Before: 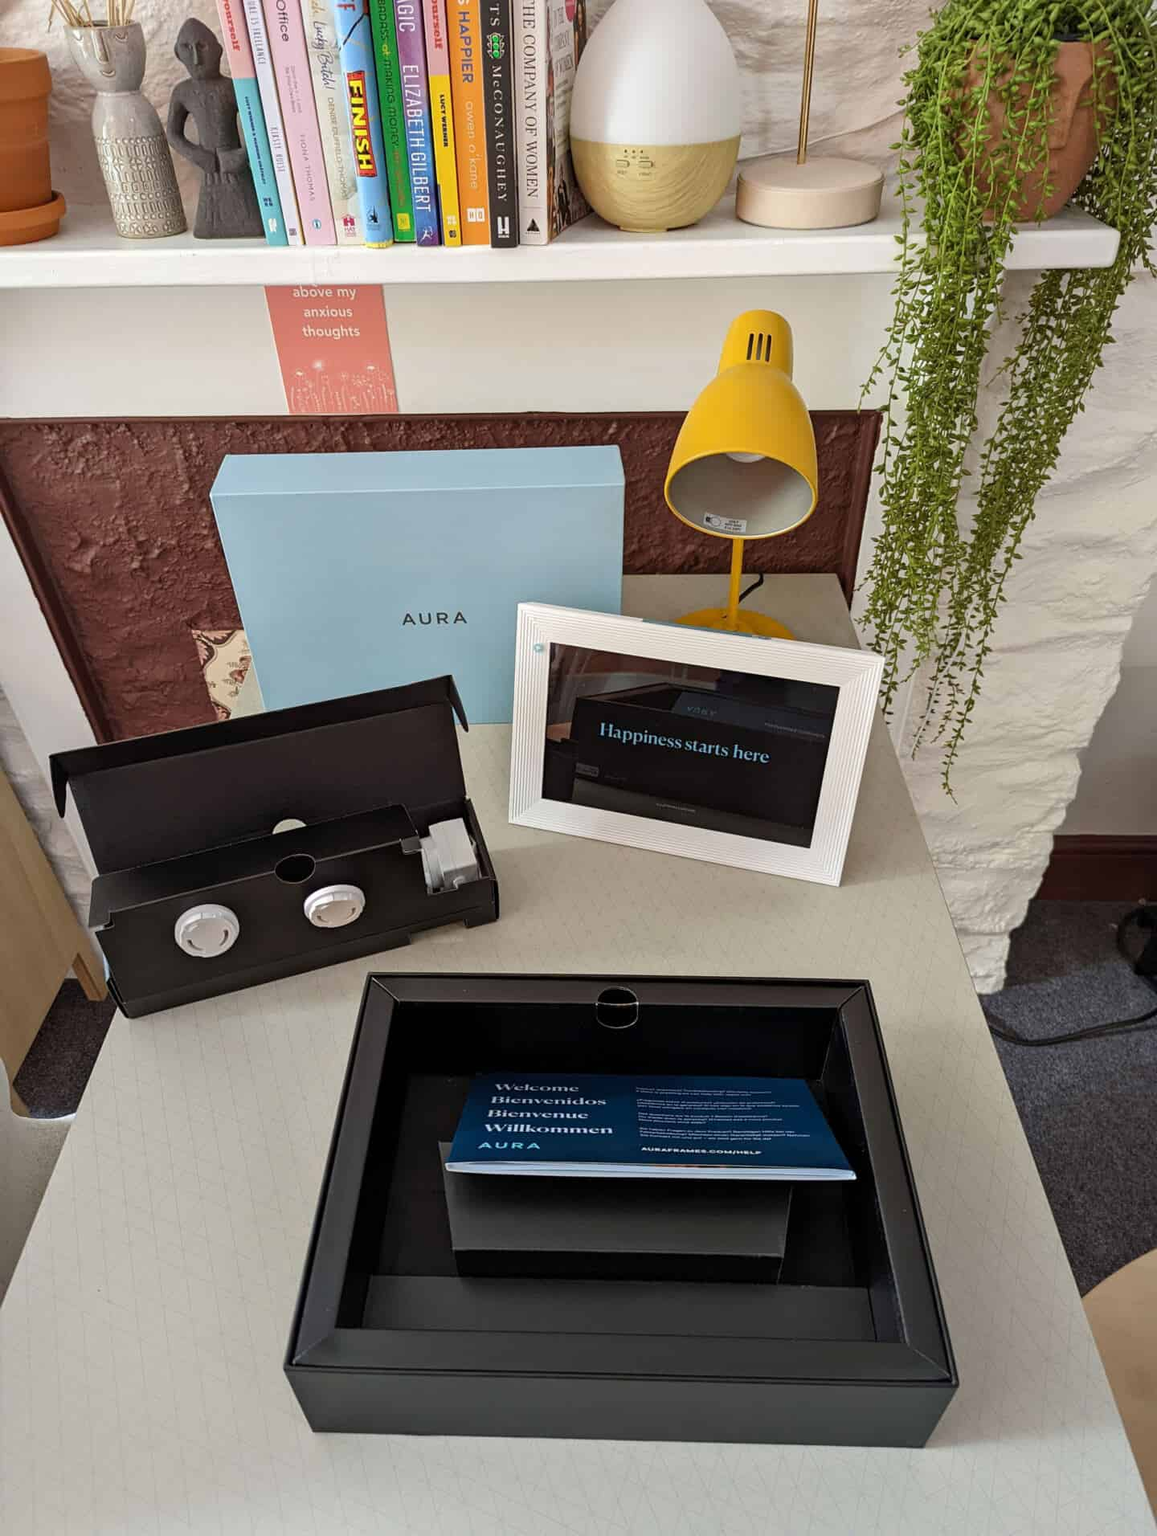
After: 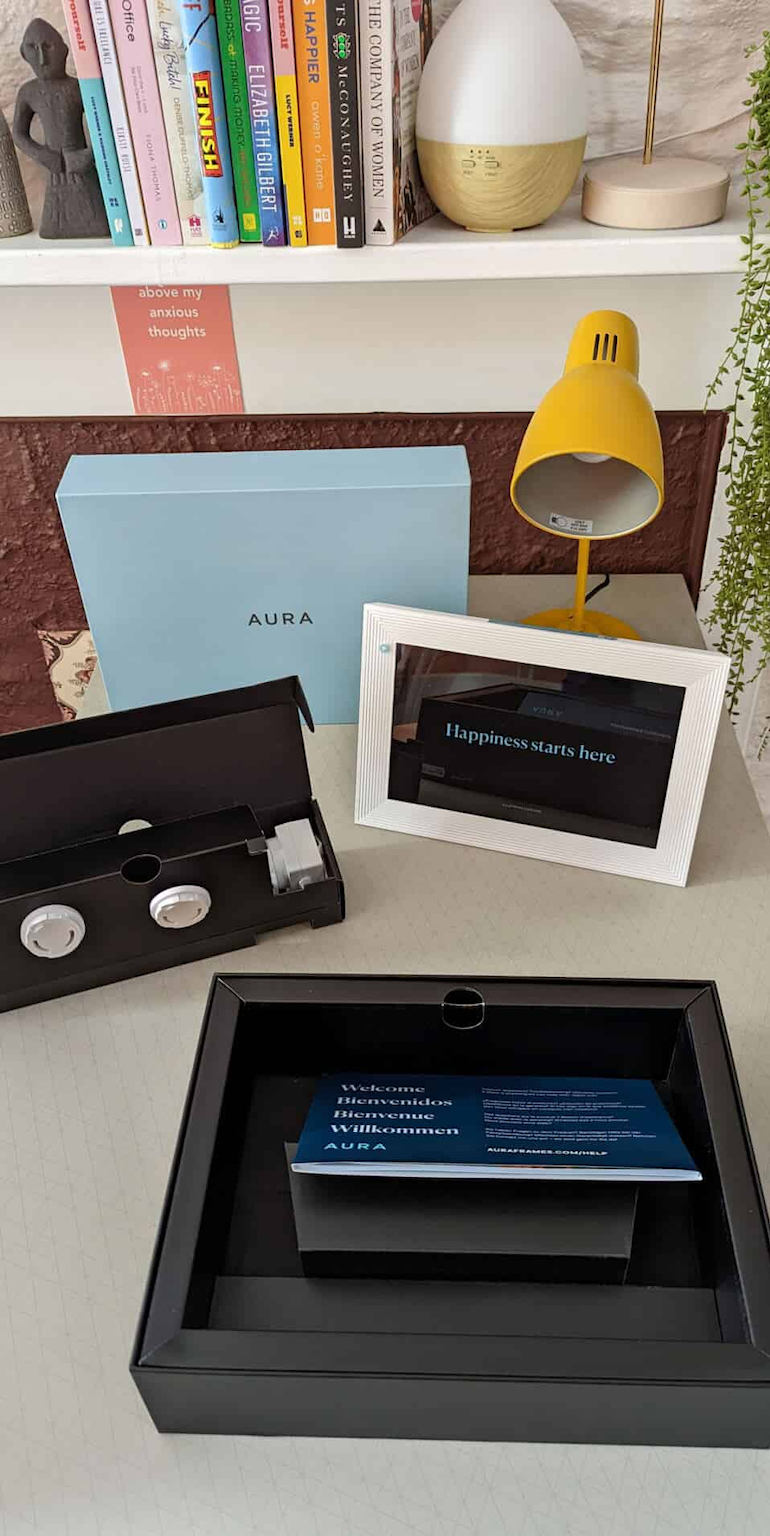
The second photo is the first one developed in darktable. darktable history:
crop and rotate: left 13.36%, right 20.064%
